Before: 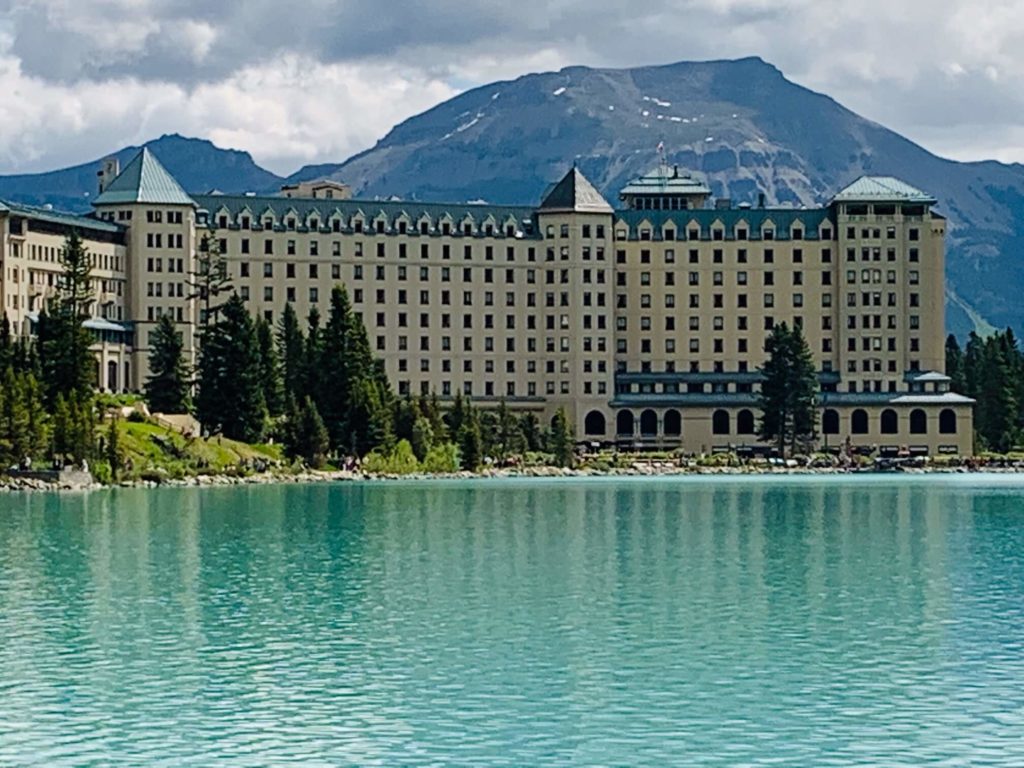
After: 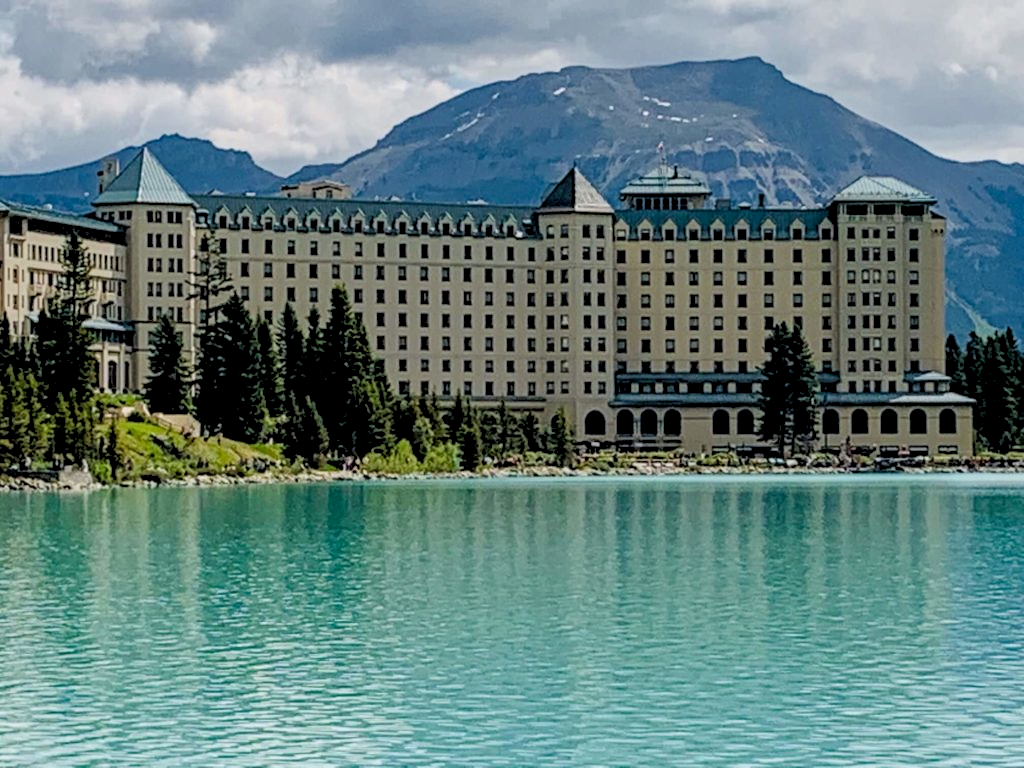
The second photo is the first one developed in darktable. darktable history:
local contrast: detail 130%
rgb levels: preserve colors sum RGB, levels [[0.038, 0.433, 0.934], [0, 0.5, 1], [0, 0.5, 1]]
base curve: curves: ch0 [(0, 0) (0.303, 0.277) (1, 1)]
